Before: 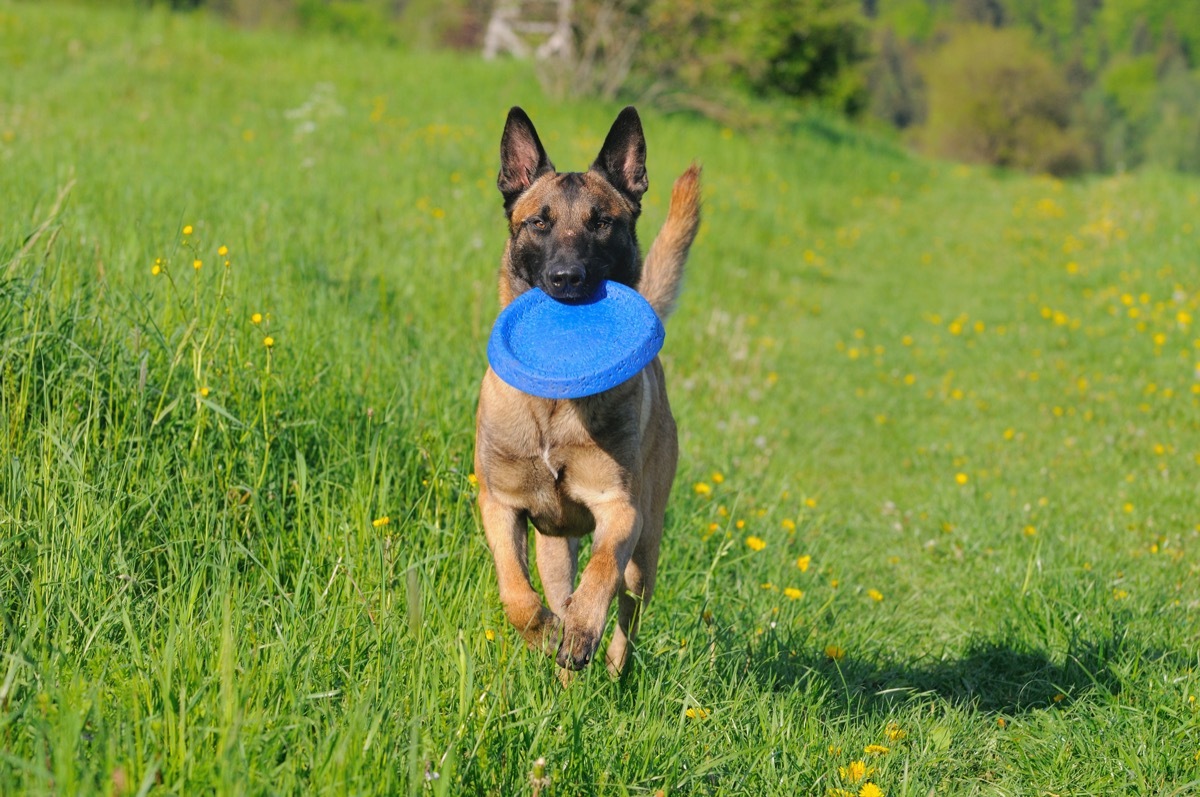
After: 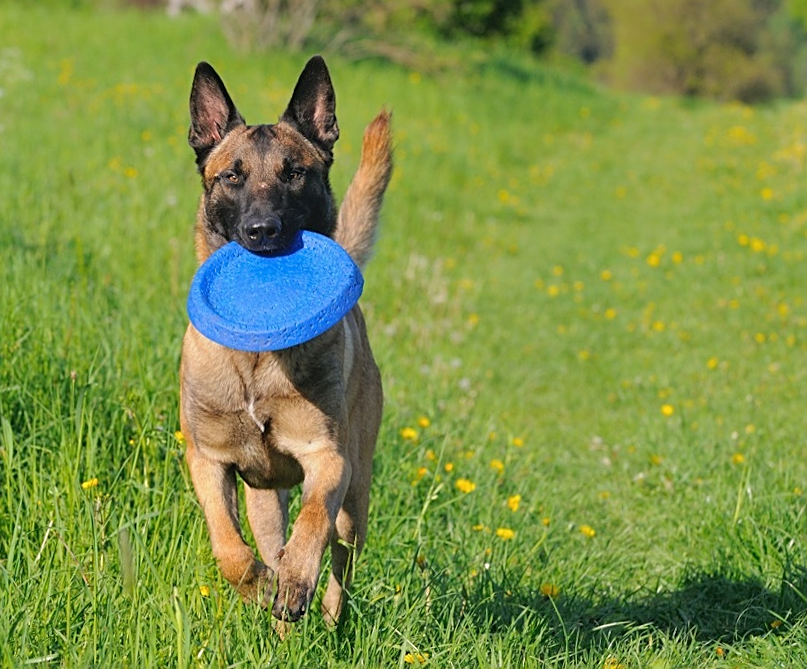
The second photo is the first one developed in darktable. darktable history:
crop and rotate: left 24.034%, top 2.838%, right 6.406%, bottom 6.299%
rotate and perspective: rotation -3°, crop left 0.031, crop right 0.968, crop top 0.07, crop bottom 0.93
shadows and highlights: radius 334.93, shadows 63.48, highlights 6.06, compress 87.7%, highlights color adjustment 39.73%, soften with gaussian
sharpen: on, module defaults
